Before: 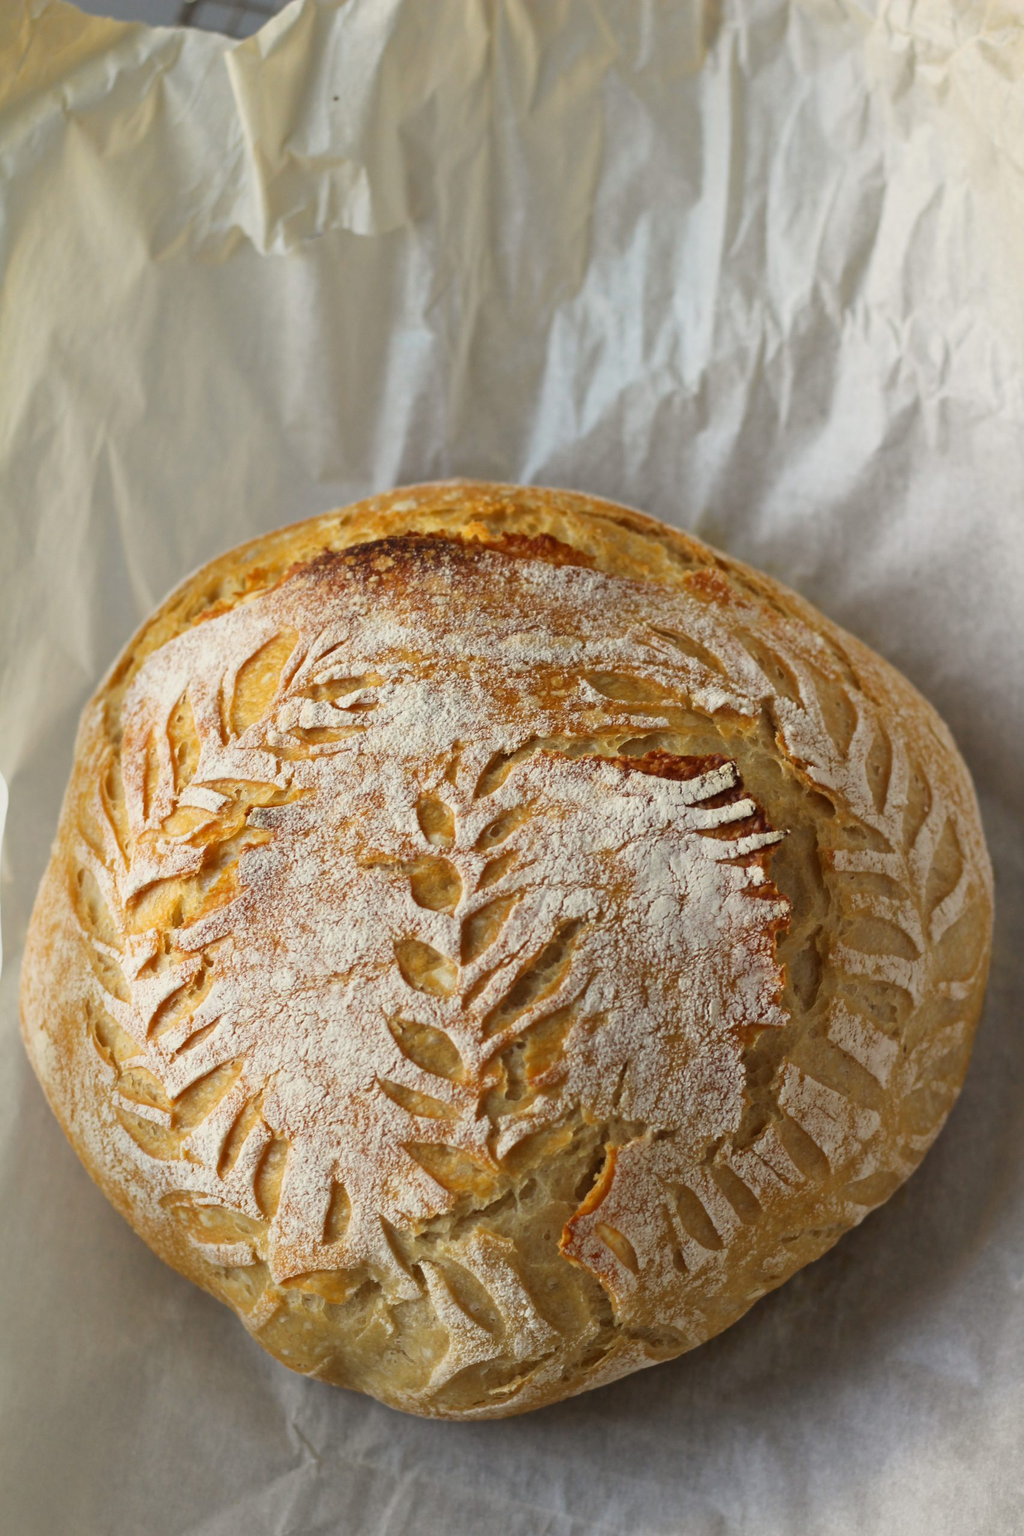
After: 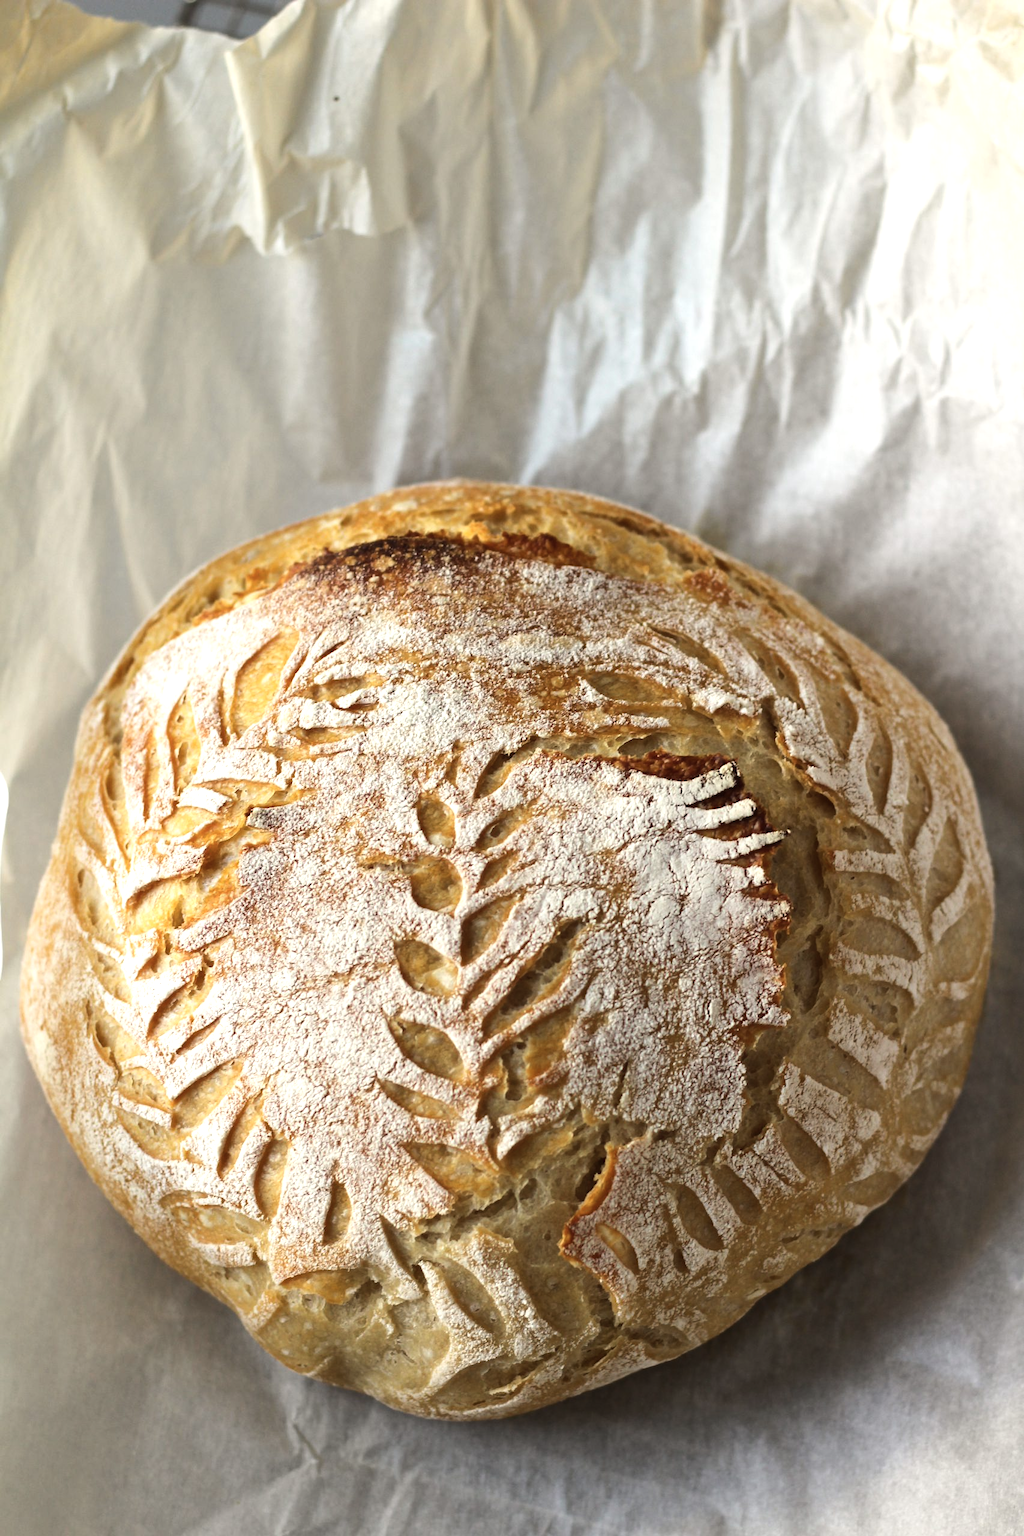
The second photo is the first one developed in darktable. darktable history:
tone equalizer: -8 EV -0.75 EV, -7 EV -0.7 EV, -6 EV -0.6 EV, -5 EV -0.4 EV, -3 EV 0.4 EV, -2 EV 0.6 EV, -1 EV 0.7 EV, +0 EV 0.75 EV, edges refinement/feathering 500, mask exposure compensation -1.57 EV, preserve details no
color correction: saturation 0.85
